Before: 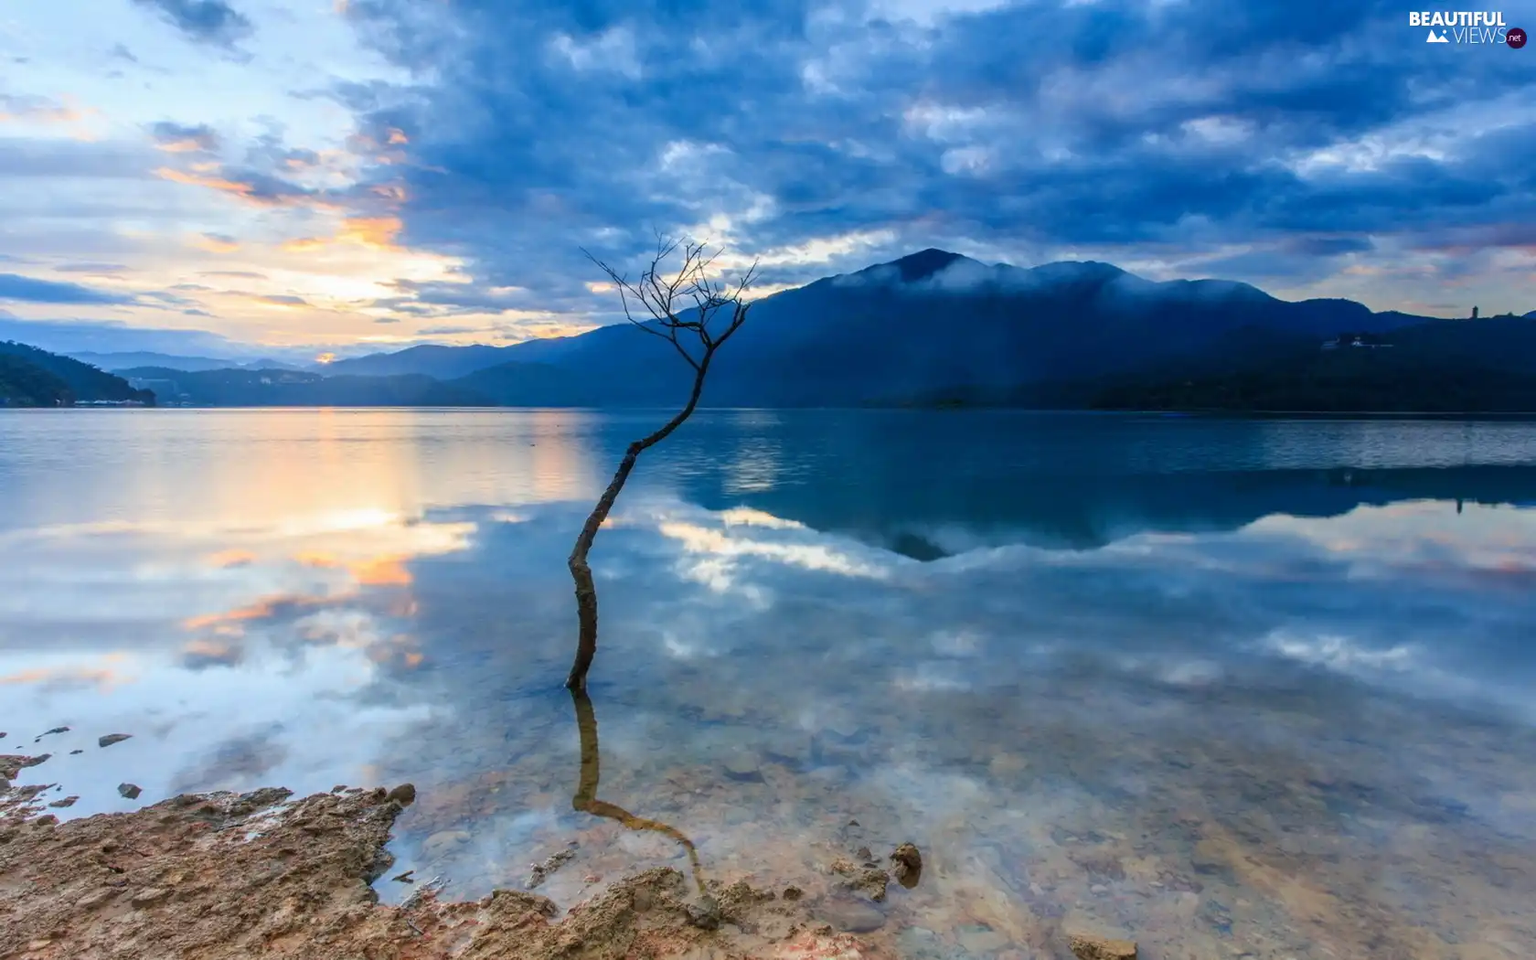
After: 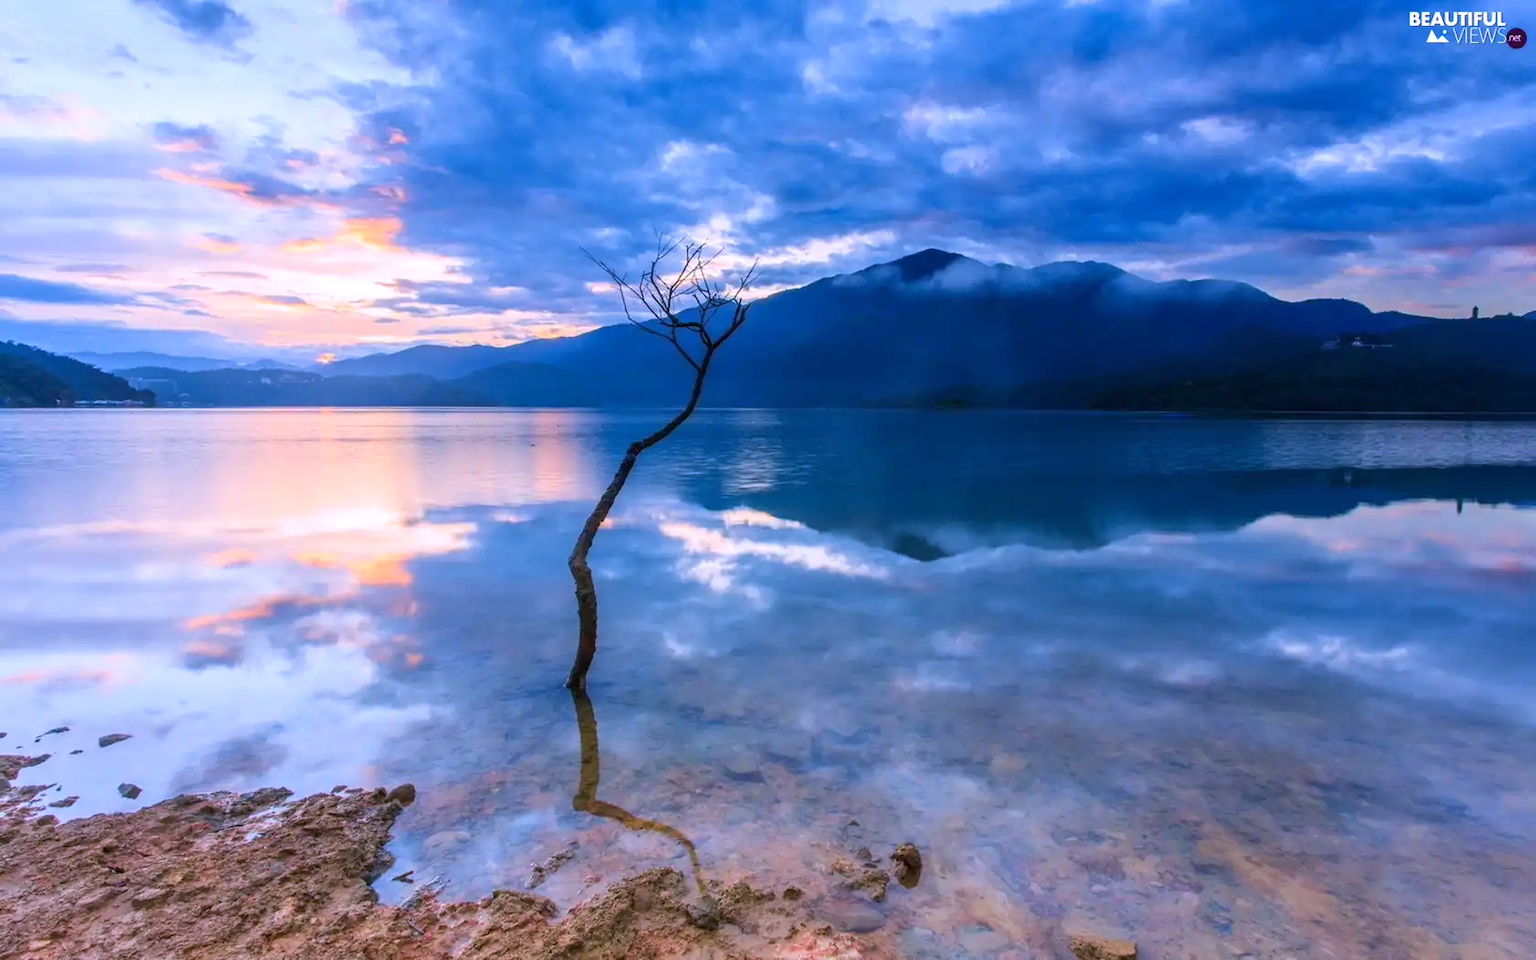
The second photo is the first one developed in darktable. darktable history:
velvia: on, module defaults
white balance: red 1.042, blue 1.17
